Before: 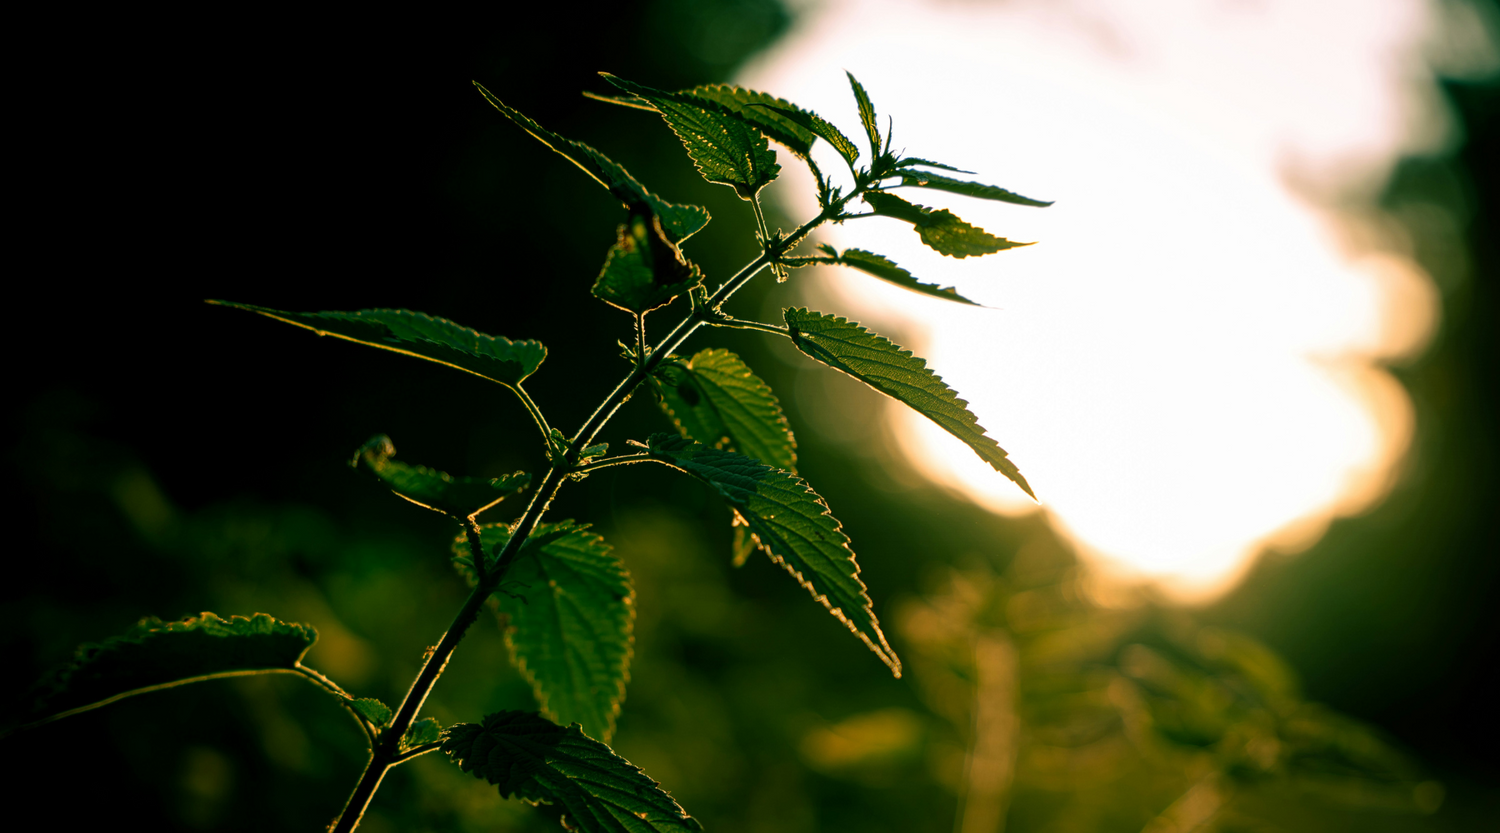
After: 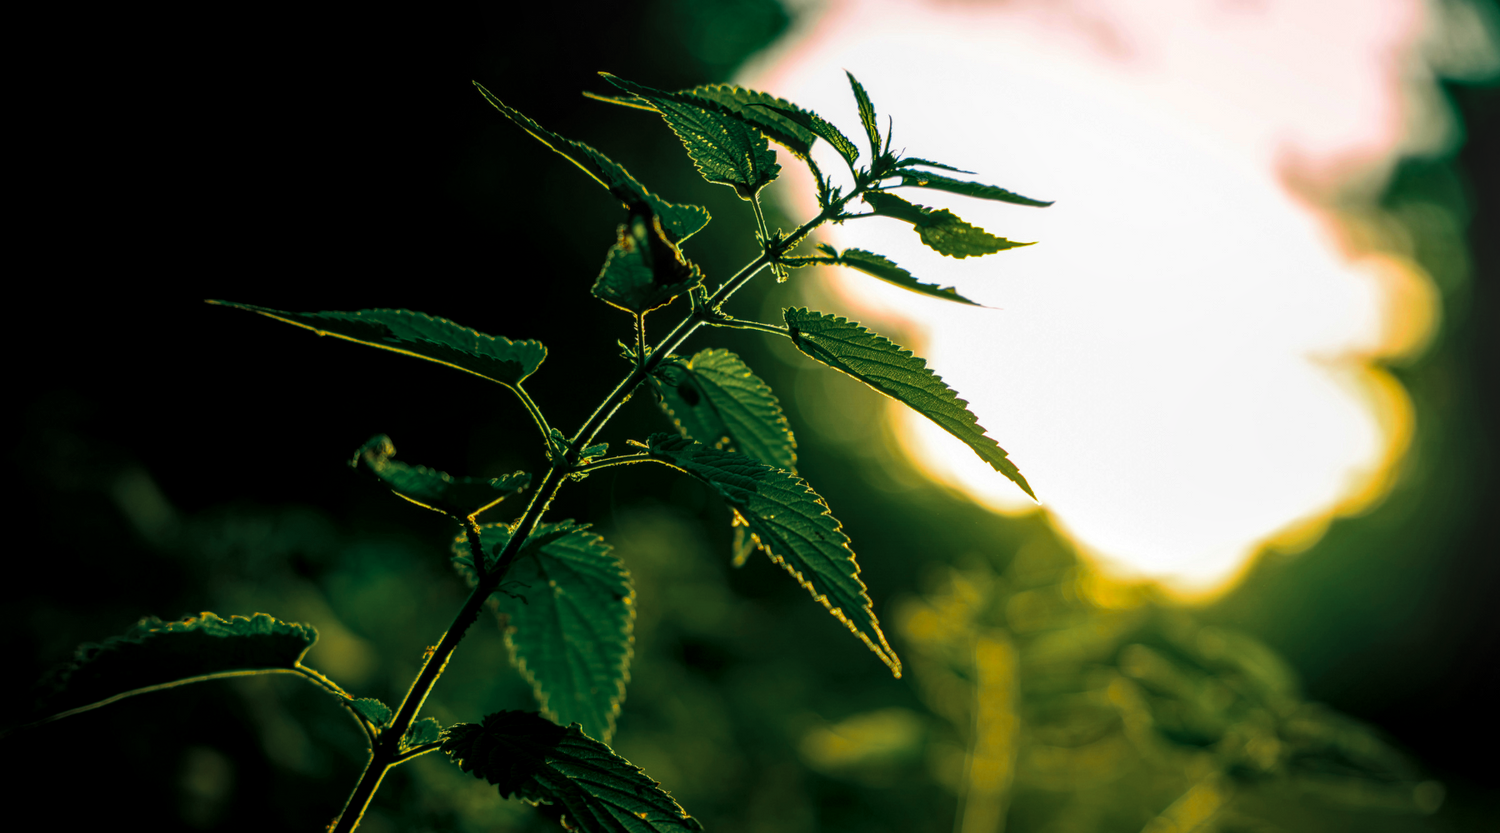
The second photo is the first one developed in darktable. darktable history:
local contrast: detail 130%
color balance rgb: linear chroma grading › global chroma 15%, perceptual saturation grading › global saturation 30%
color zones: curves: ch0 [(0, 0.466) (0.128, 0.466) (0.25, 0.5) (0.375, 0.456) (0.5, 0.5) (0.625, 0.5) (0.737, 0.652) (0.875, 0.5)]; ch1 [(0, 0.603) (0.125, 0.618) (0.261, 0.348) (0.372, 0.353) (0.497, 0.363) (0.611, 0.45) (0.731, 0.427) (0.875, 0.518) (0.998, 0.652)]; ch2 [(0, 0.559) (0.125, 0.451) (0.253, 0.564) (0.37, 0.578) (0.5, 0.466) (0.625, 0.471) (0.731, 0.471) (0.88, 0.485)]
